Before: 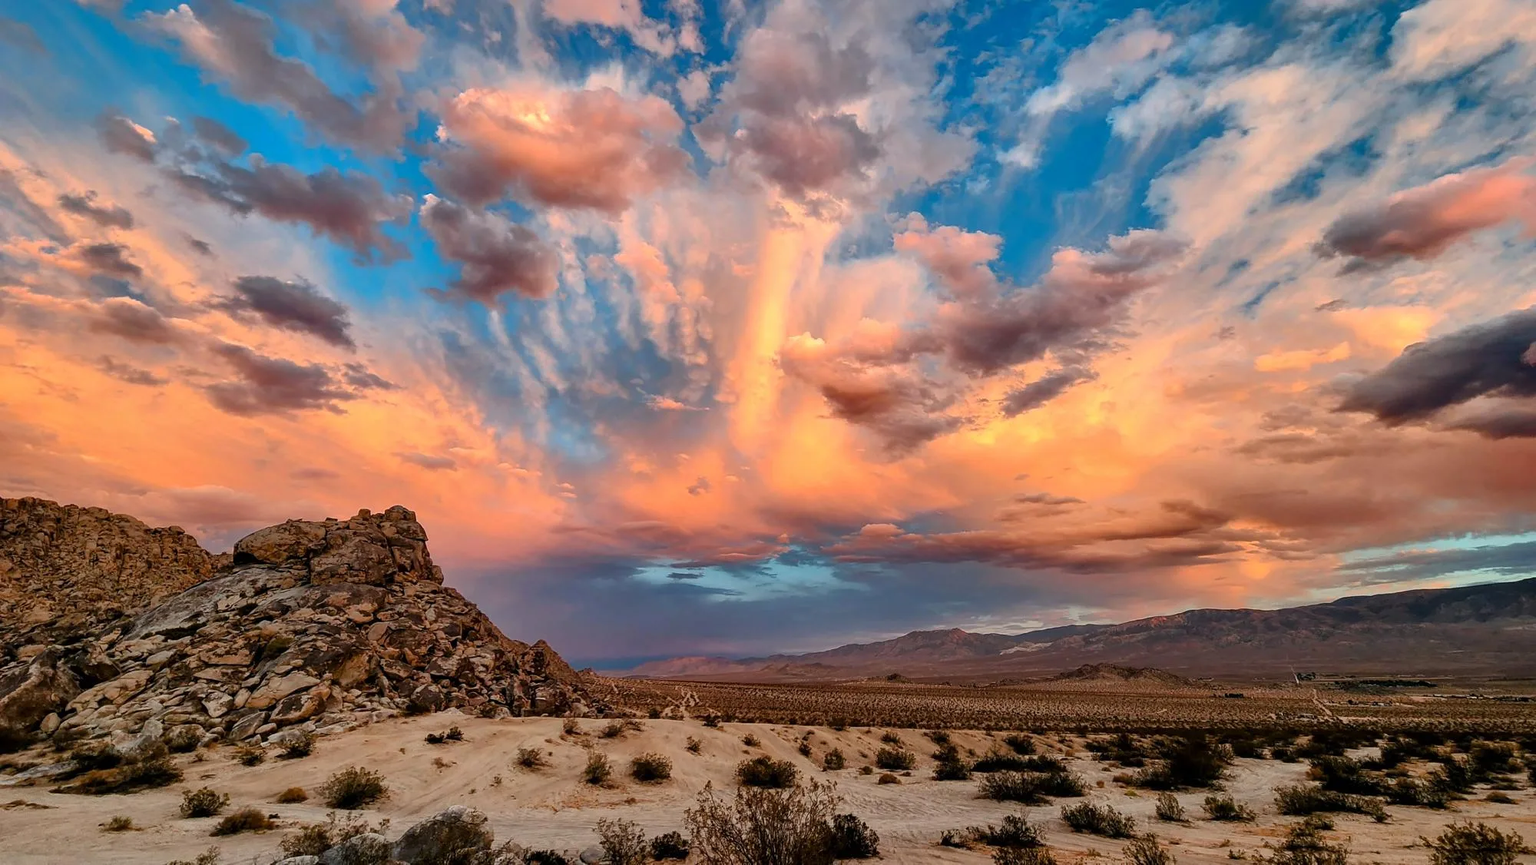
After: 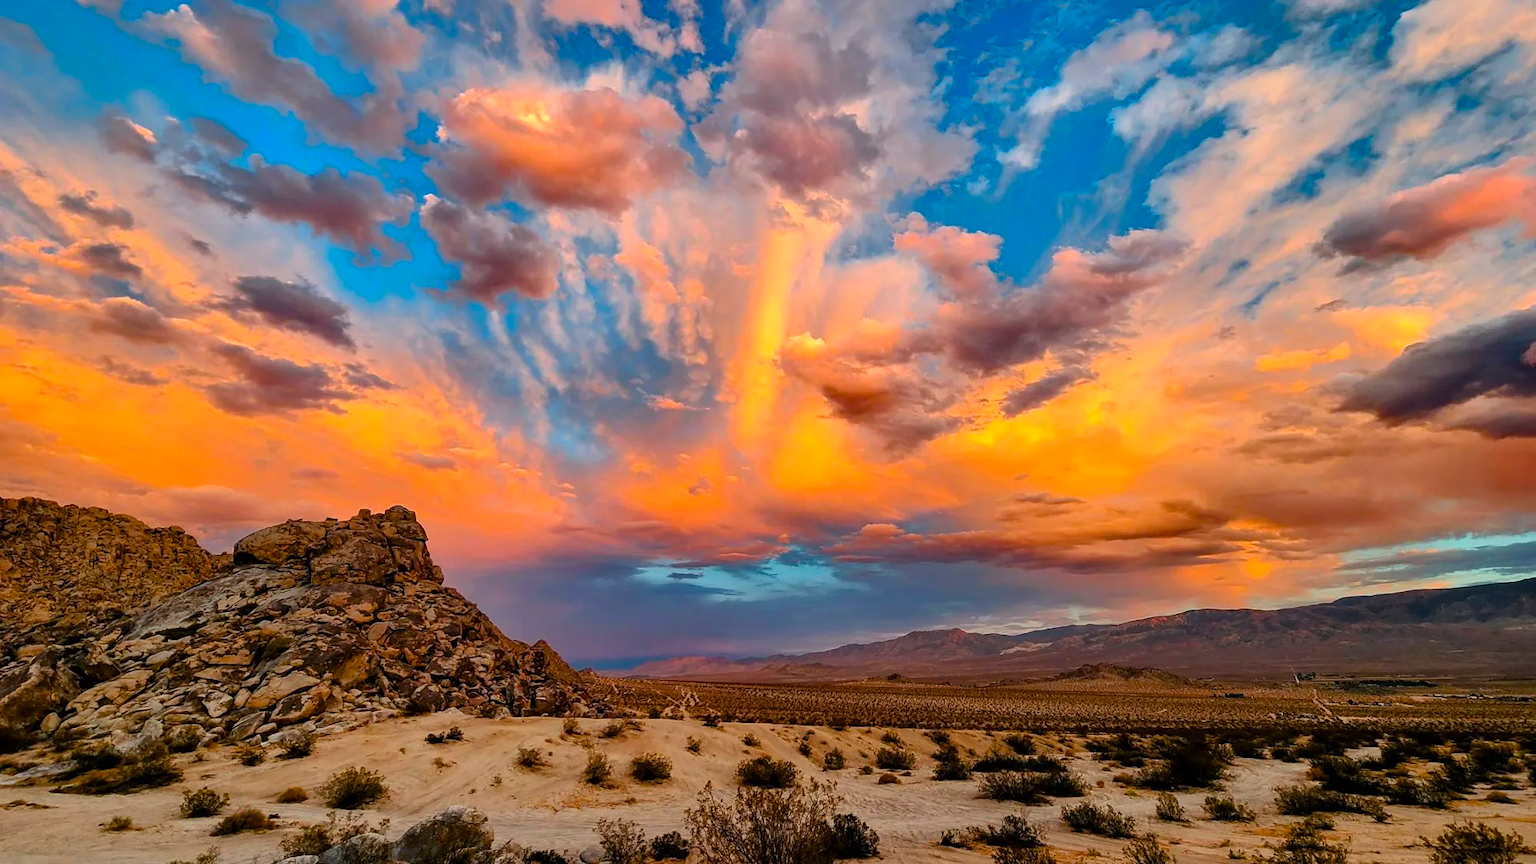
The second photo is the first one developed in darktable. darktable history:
color balance rgb: linear chroma grading › global chroma 14.729%, perceptual saturation grading › global saturation 25.753%
